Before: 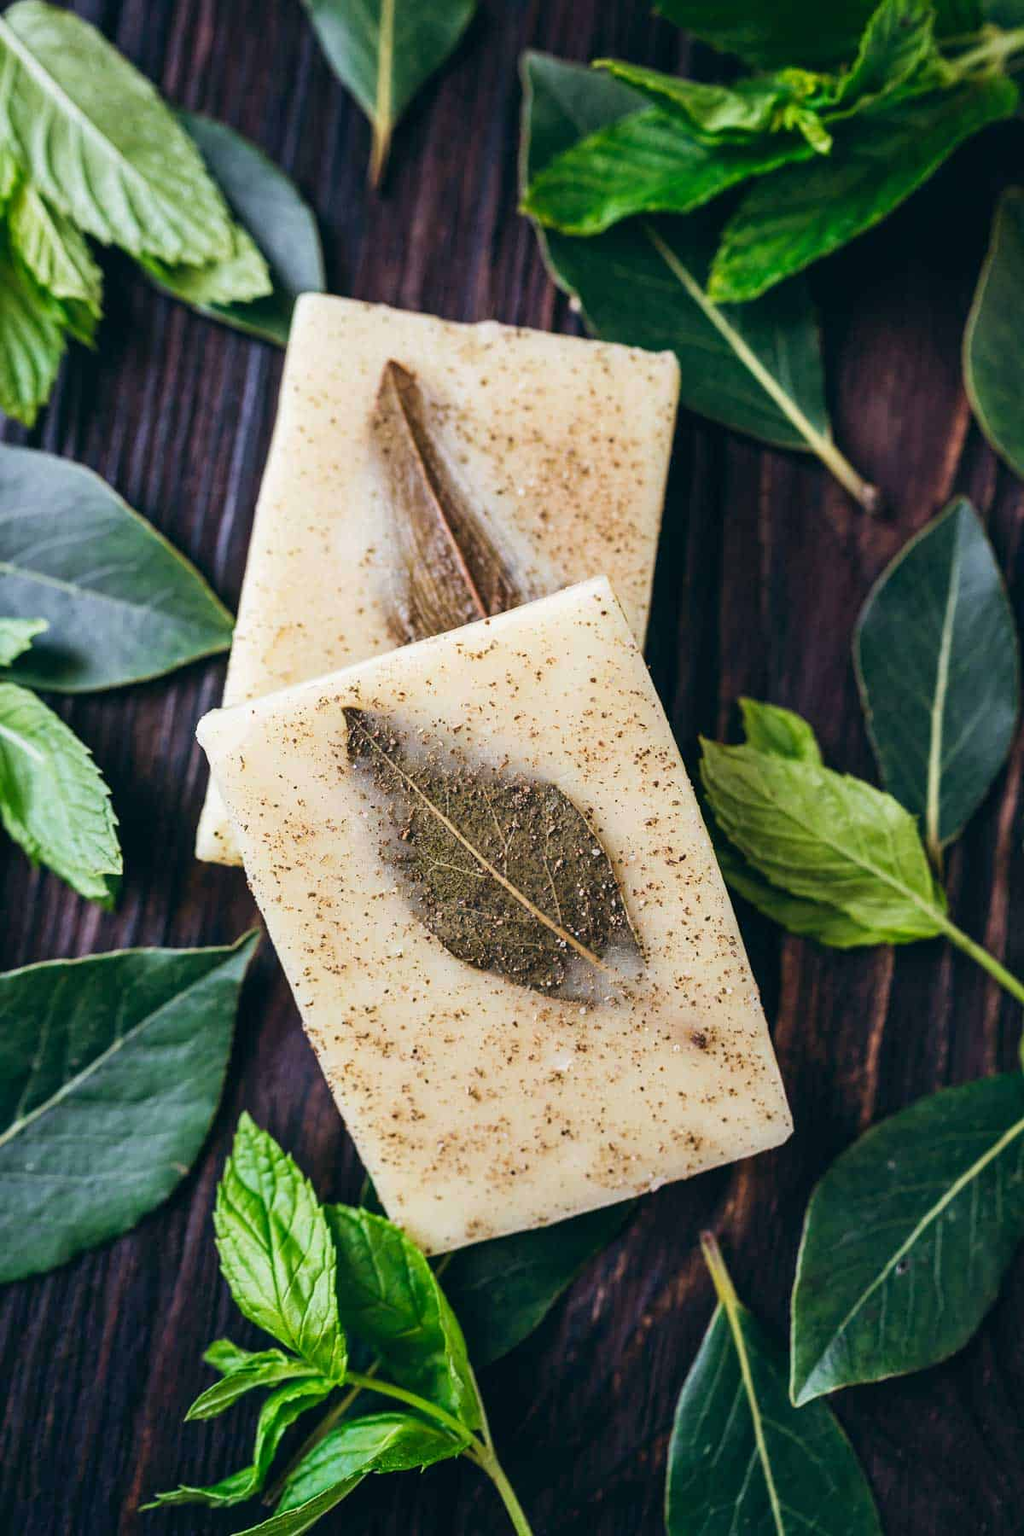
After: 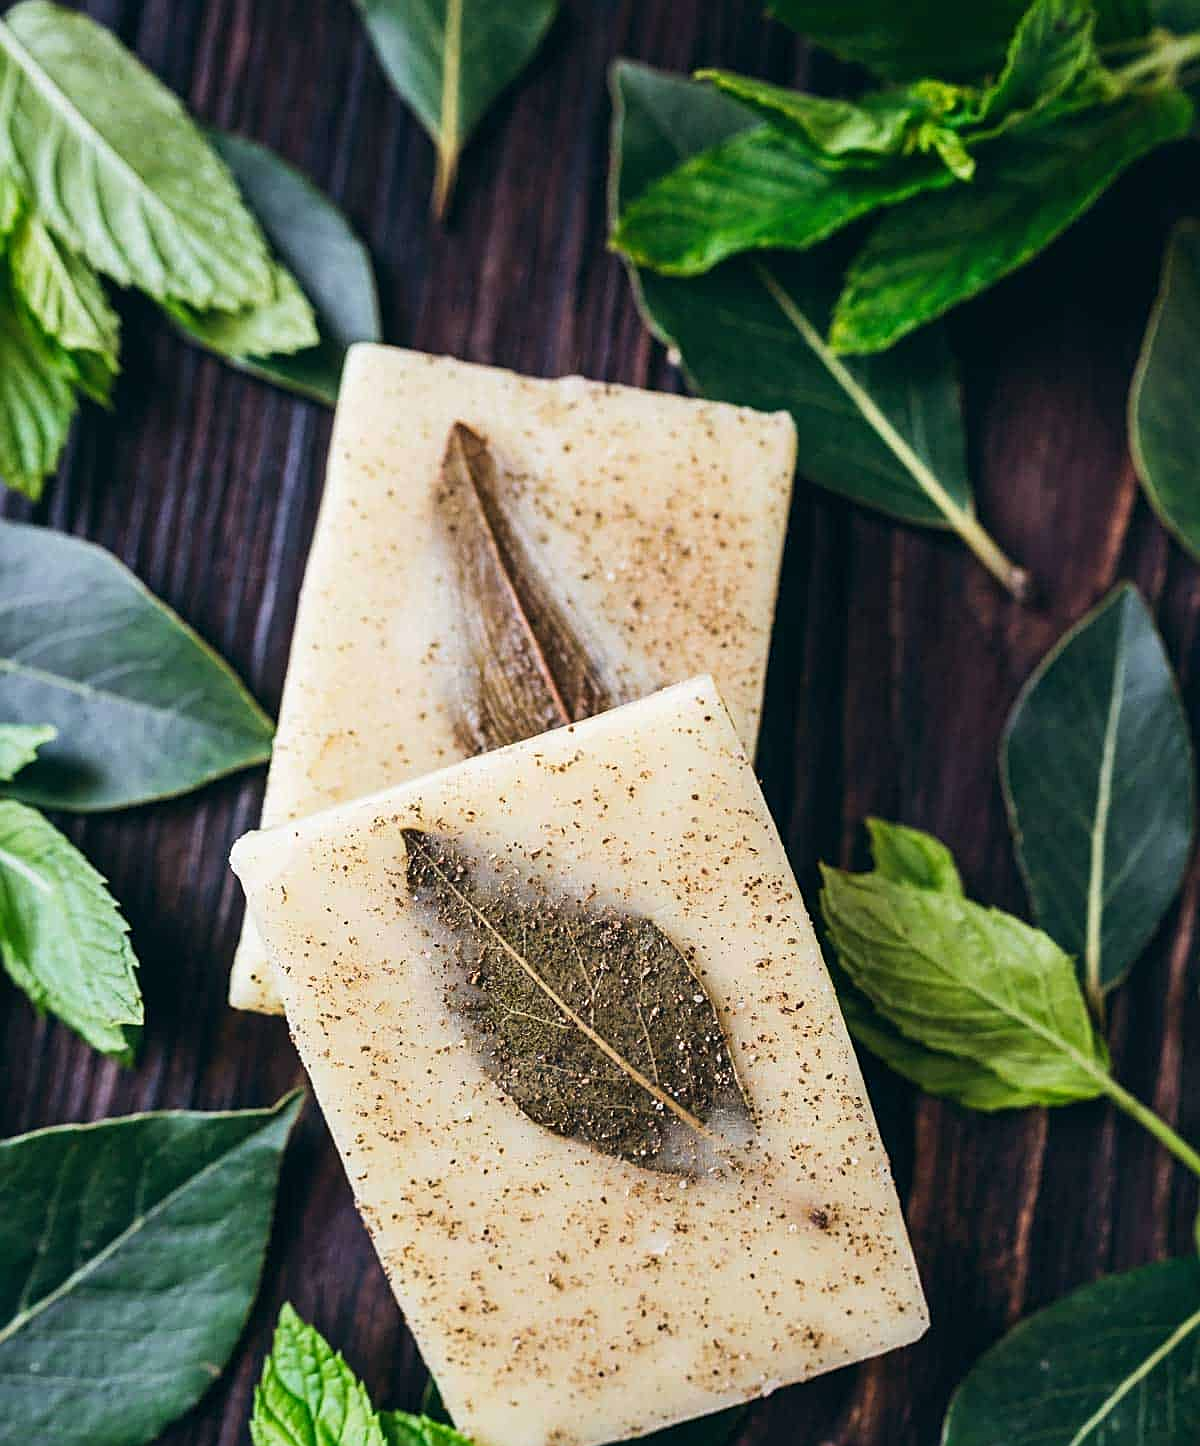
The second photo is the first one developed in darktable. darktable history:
sharpen: on, module defaults
tone curve: curves: ch0 [(0, 0) (0.266, 0.247) (0.741, 0.751) (1, 1)], color space Lab, linked channels, preserve colors none
crop: bottom 19.644%
